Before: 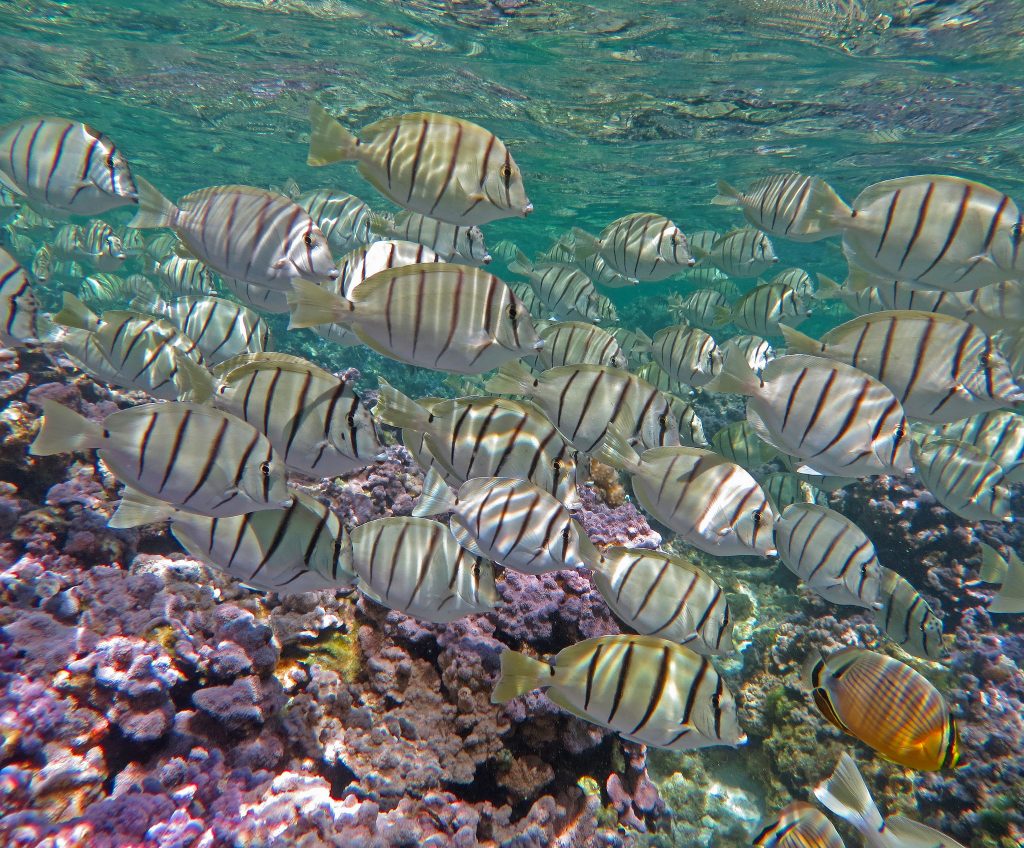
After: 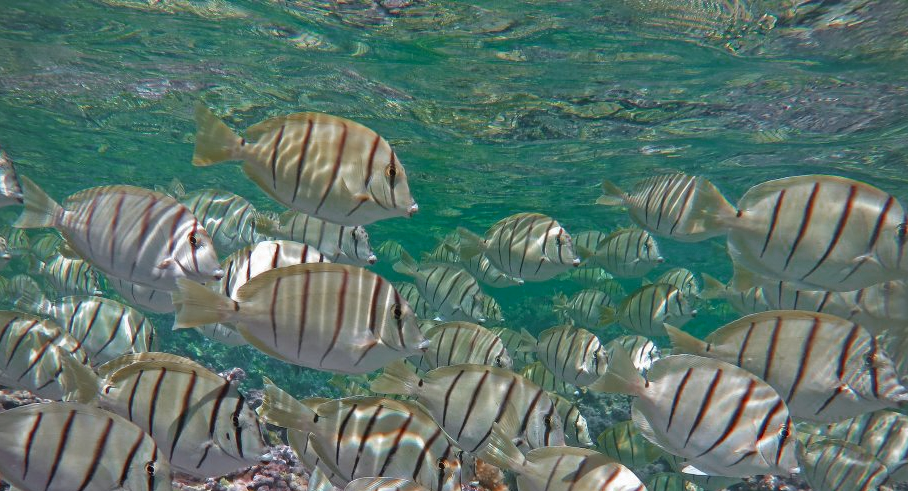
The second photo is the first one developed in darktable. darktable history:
color zones: curves: ch0 [(0, 0.299) (0.25, 0.383) (0.456, 0.352) (0.736, 0.571)]; ch1 [(0, 0.63) (0.151, 0.568) (0.254, 0.416) (0.47, 0.558) (0.732, 0.37) (0.909, 0.492)]; ch2 [(0.004, 0.604) (0.158, 0.443) (0.257, 0.403) (0.761, 0.468)]
crop and rotate: left 11.328%, bottom 42.032%
vignetting: brightness -0.266, unbound false
